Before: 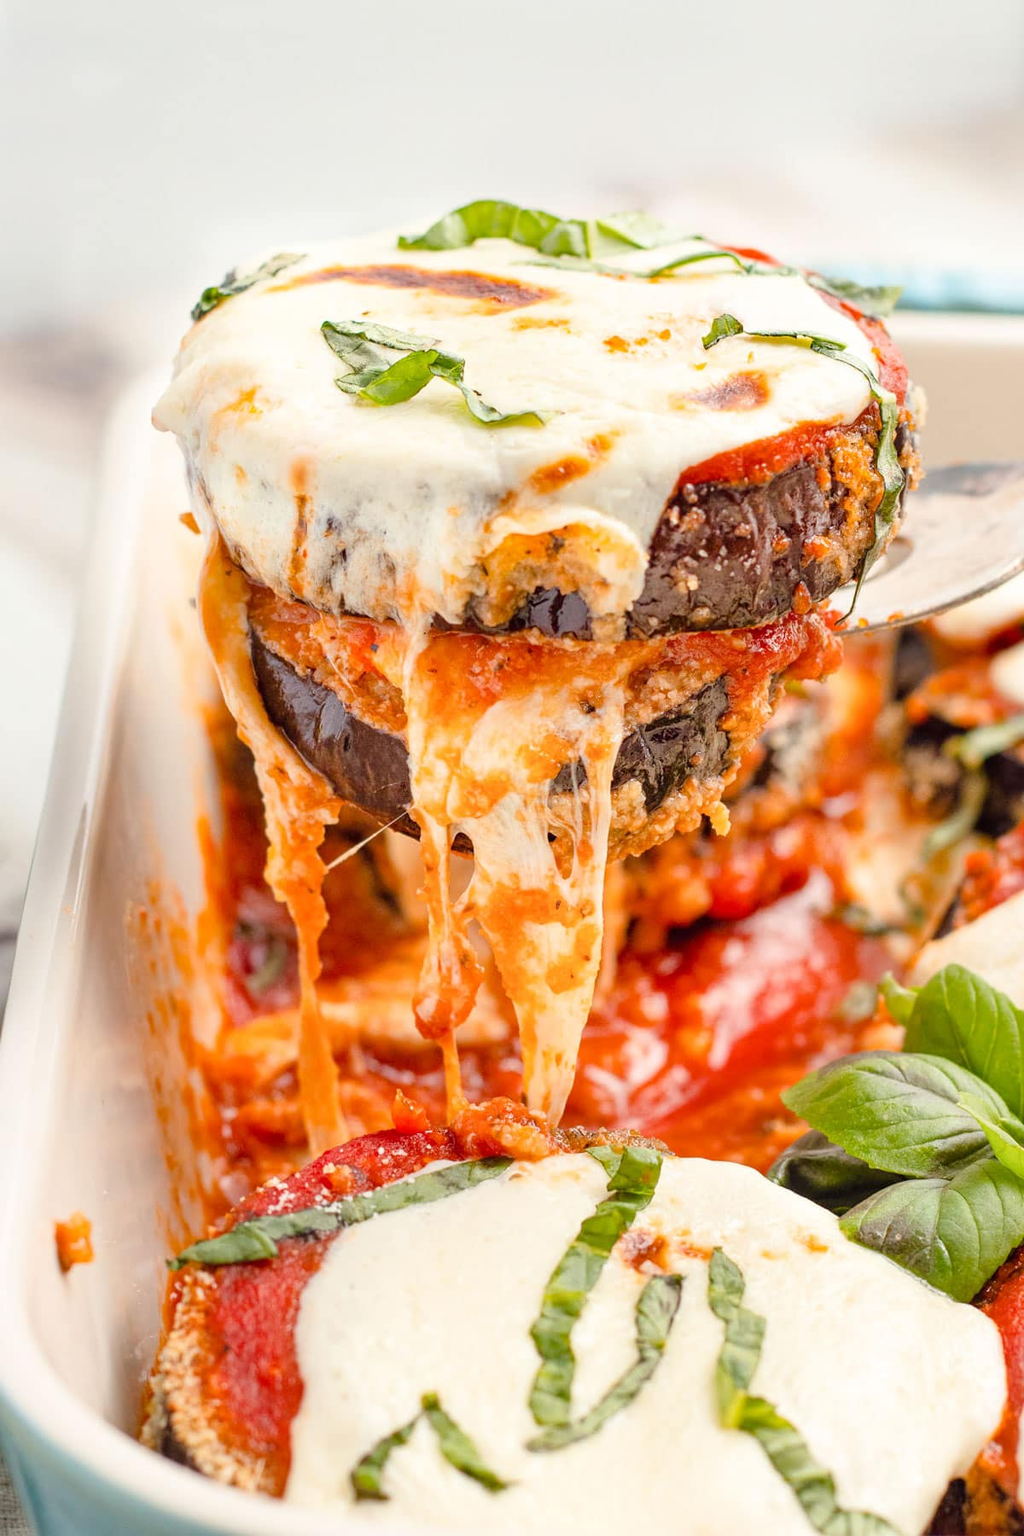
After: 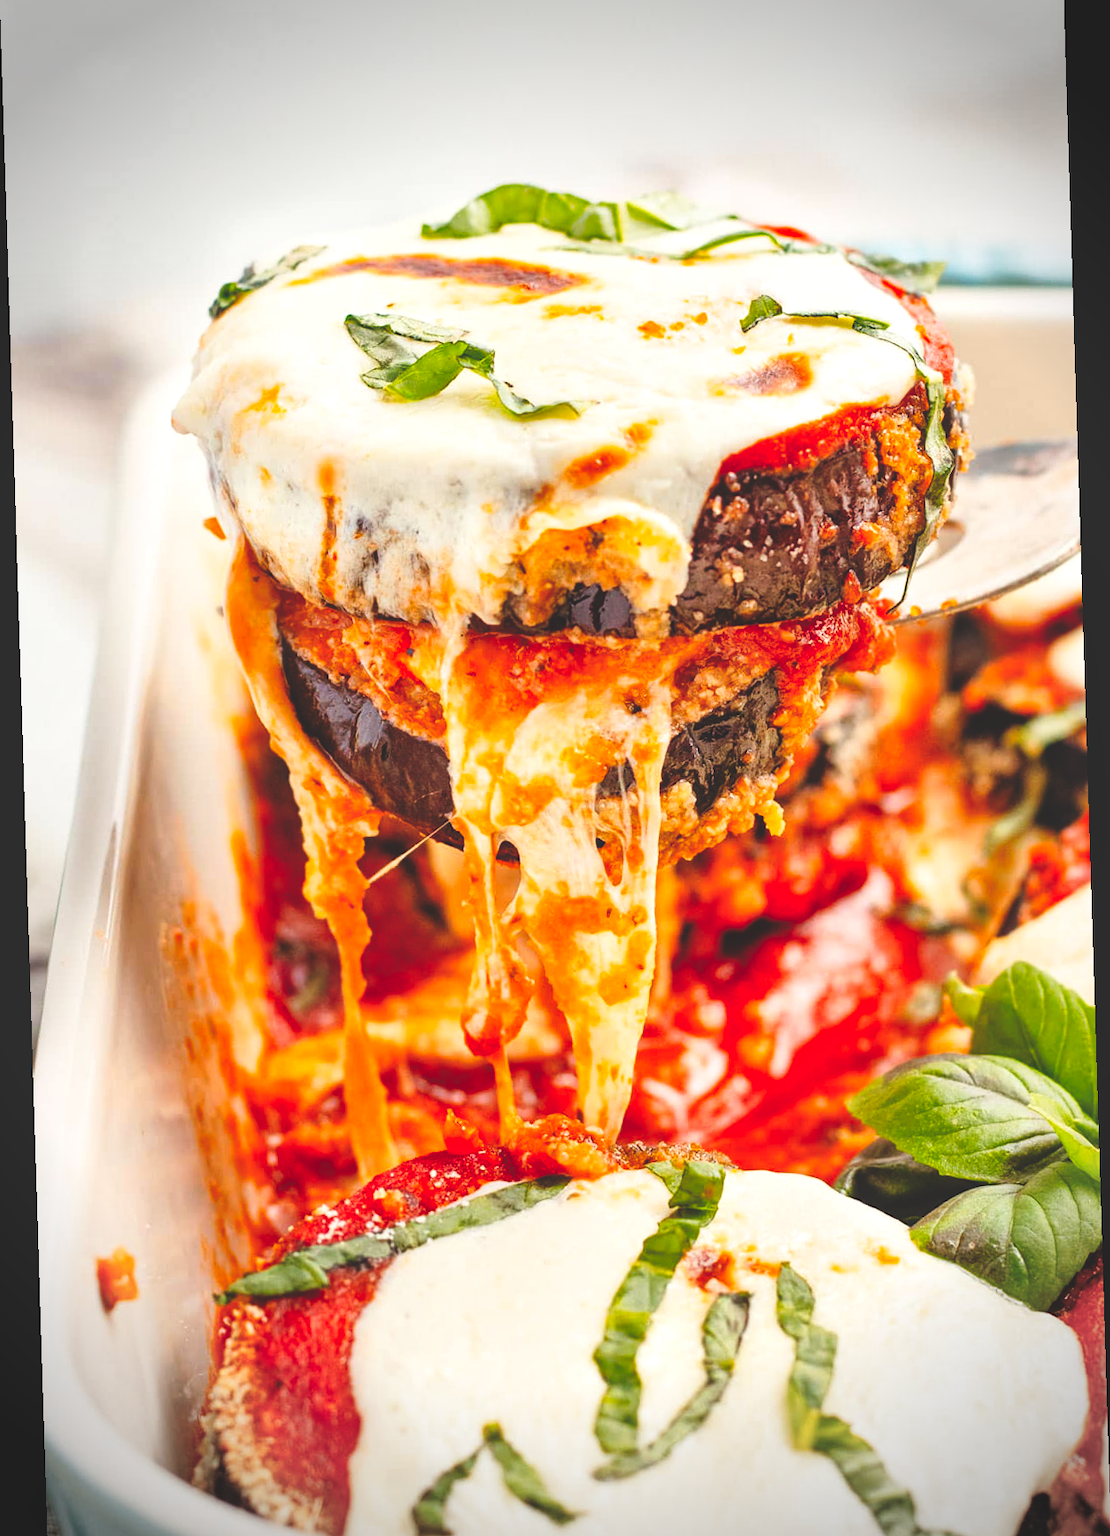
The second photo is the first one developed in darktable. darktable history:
local contrast: mode bilateral grid, contrast 20, coarseness 50, detail 130%, midtone range 0.2
rgb curve: curves: ch0 [(0, 0.186) (0.314, 0.284) (0.775, 0.708) (1, 1)], compensate middle gray true, preserve colors none
color balance: output saturation 120%
vignetting: fall-off radius 31.48%, brightness -0.472
crop and rotate: top 2.479%, bottom 3.018%
tone curve: curves: ch0 [(0, 0) (0.003, 0.01) (0.011, 0.015) (0.025, 0.023) (0.044, 0.038) (0.069, 0.058) (0.1, 0.093) (0.136, 0.134) (0.177, 0.176) (0.224, 0.221) (0.277, 0.282) (0.335, 0.36) (0.399, 0.438) (0.468, 0.54) (0.543, 0.632) (0.623, 0.724) (0.709, 0.814) (0.801, 0.885) (0.898, 0.947) (1, 1)], preserve colors none
color zones: curves: ch0 [(0.25, 0.5) (0.428, 0.473) (0.75, 0.5)]; ch1 [(0.243, 0.479) (0.398, 0.452) (0.75, 0.5)]
rotate and perspective: rotation -1.77°, lens shift (horizontal) 0.004, automatic cropping off
